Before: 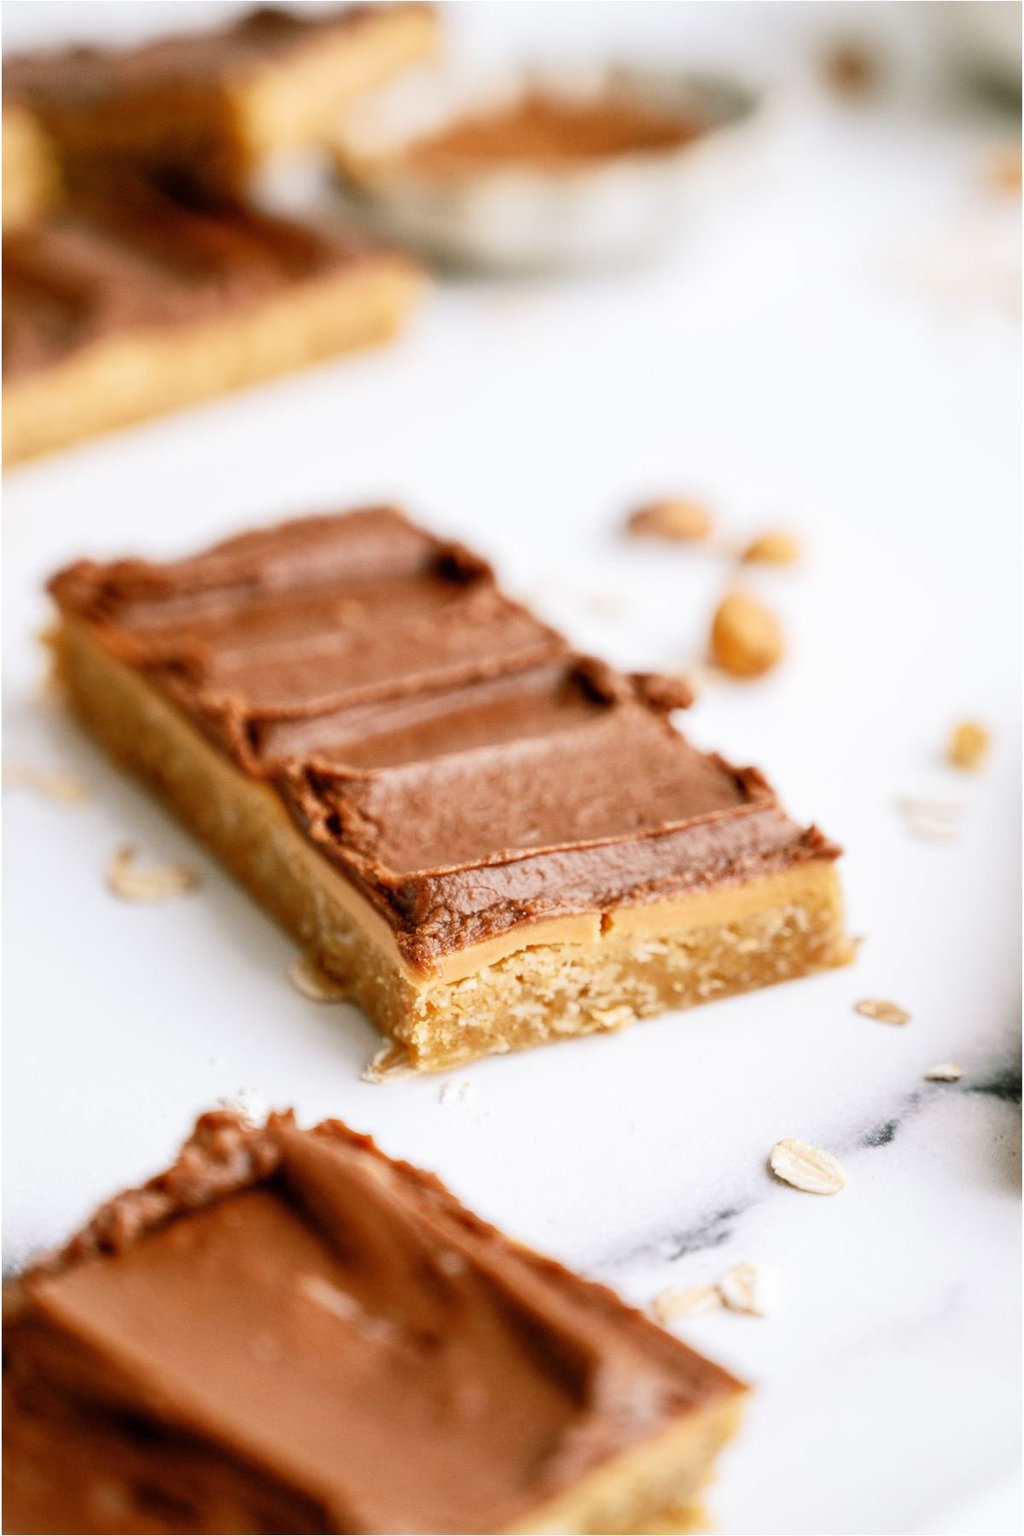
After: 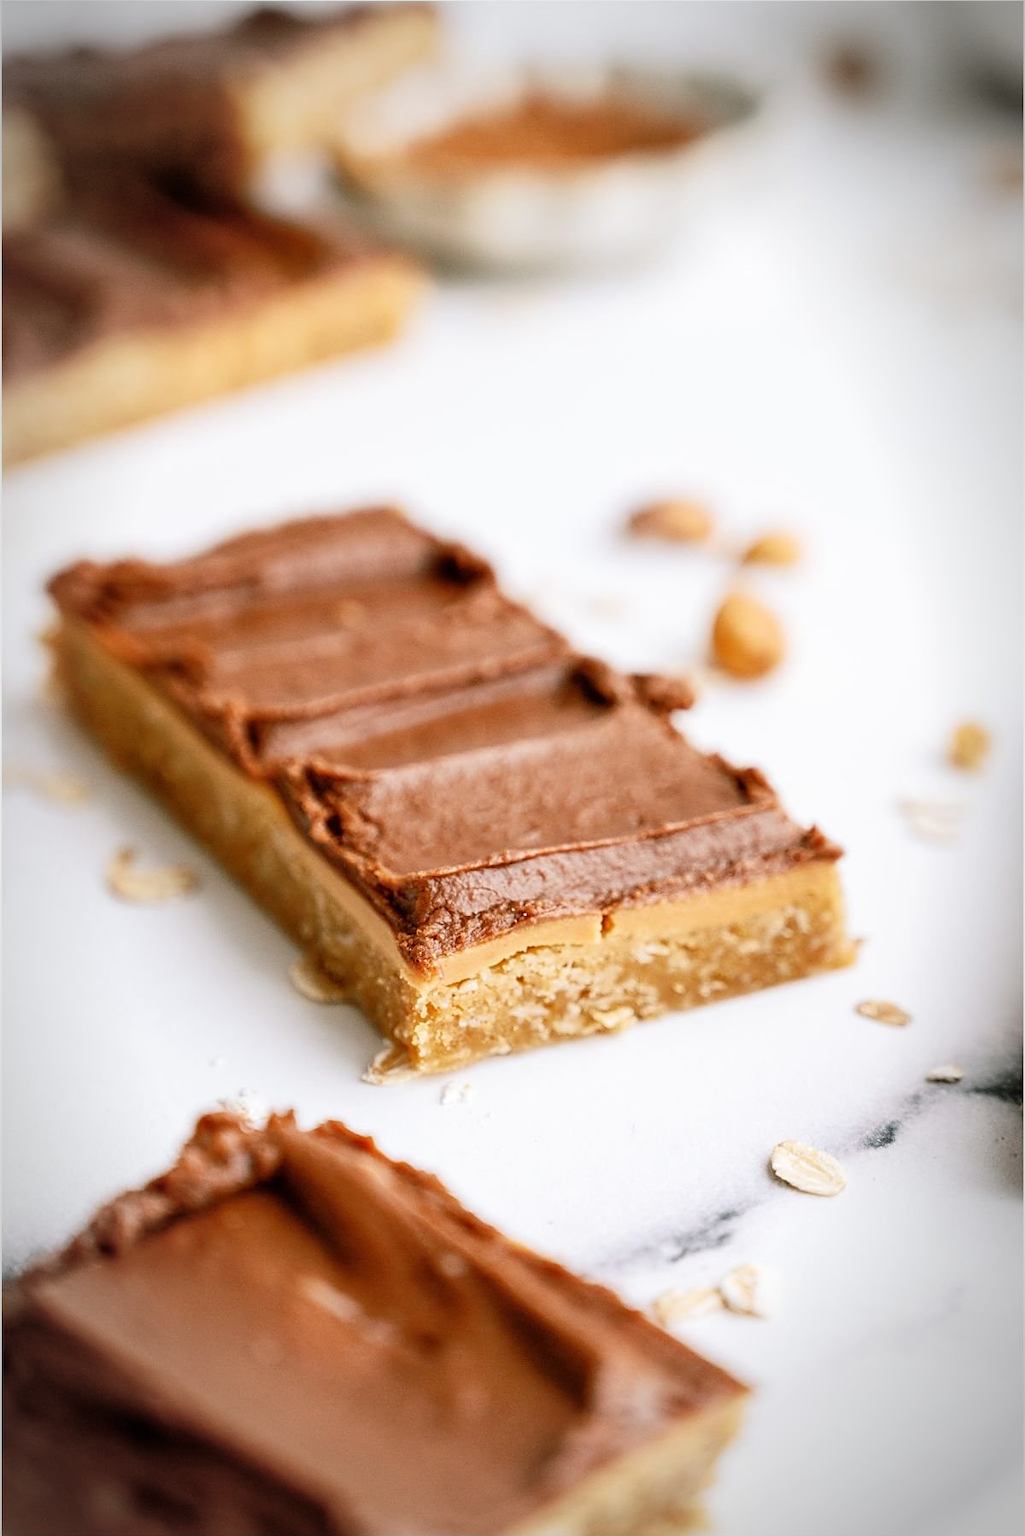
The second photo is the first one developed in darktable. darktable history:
sharpen: on, module defaults
vignetting: automatic ratio true, unbound false
crop: bottom 0.064%
